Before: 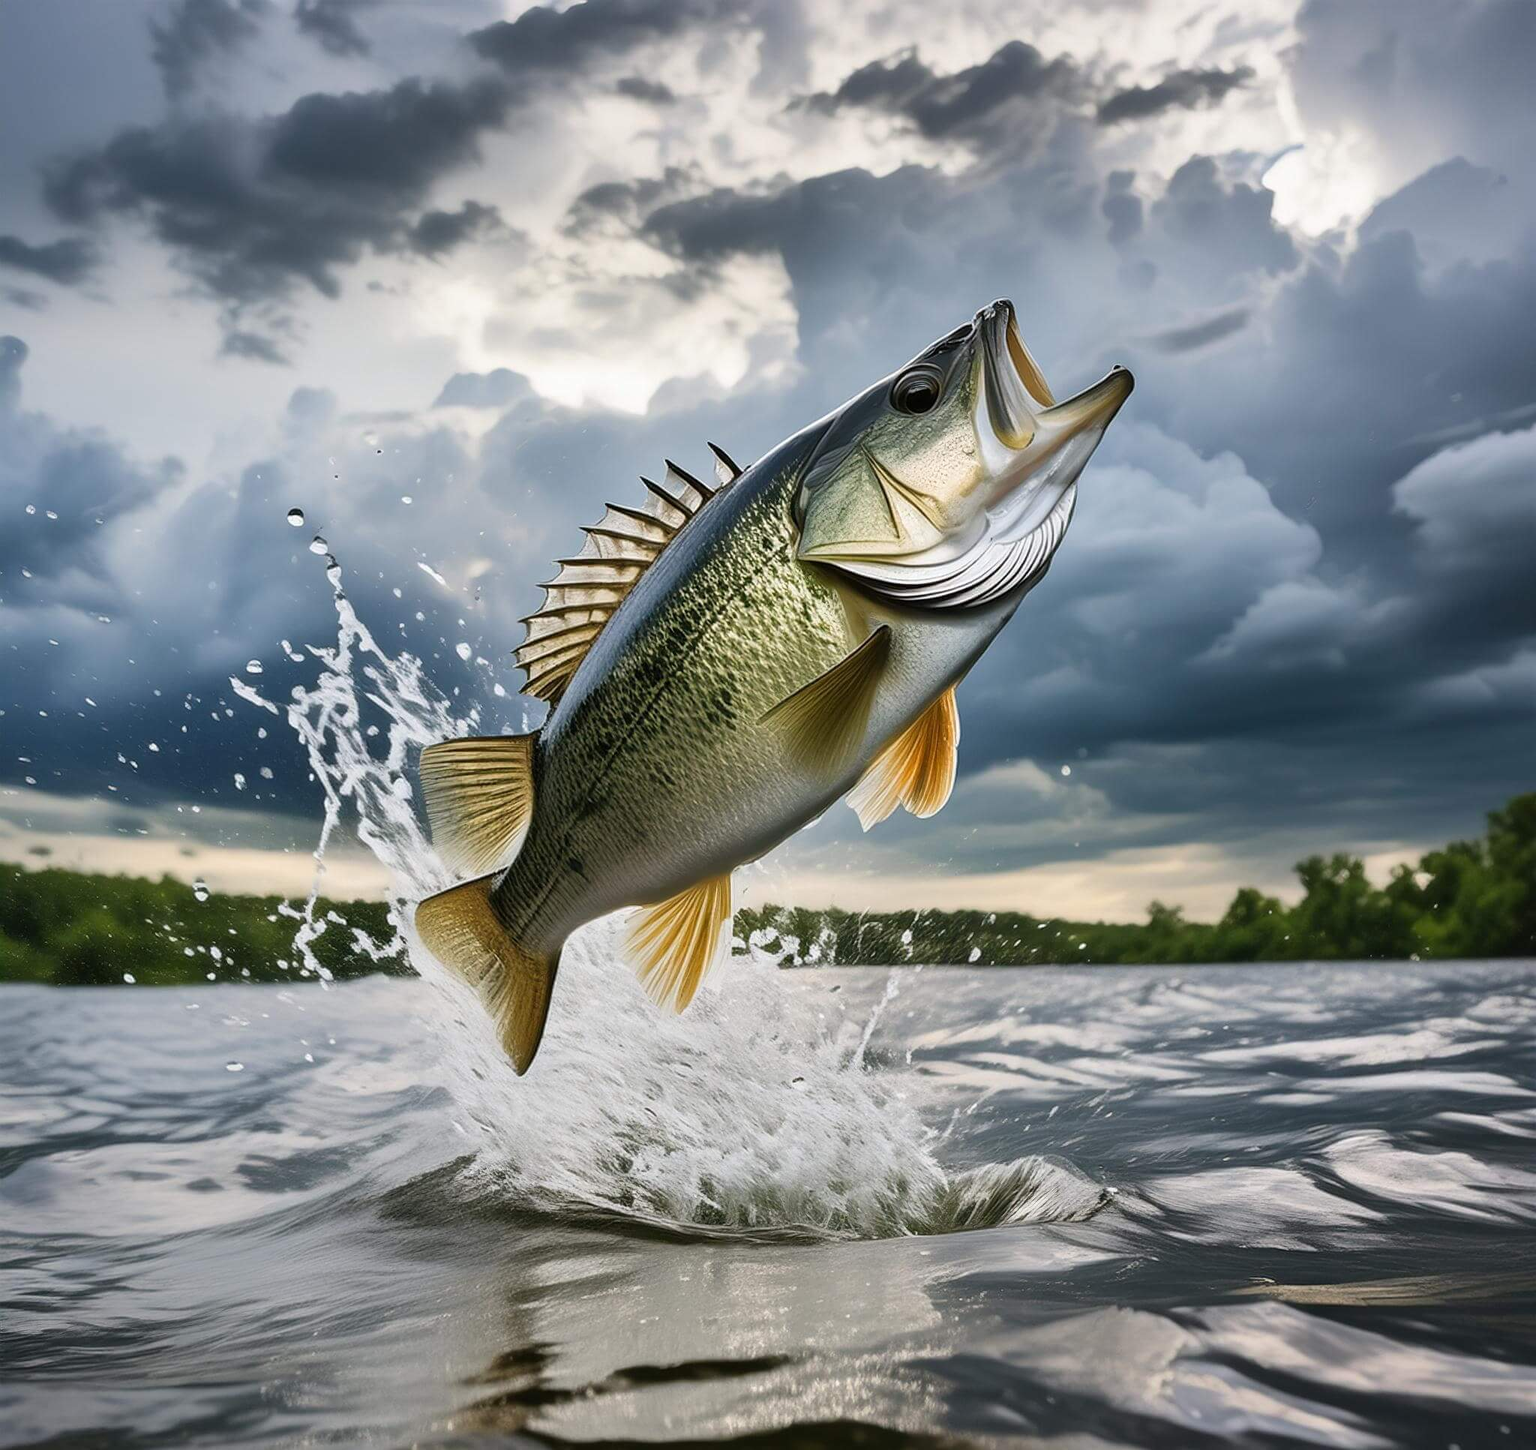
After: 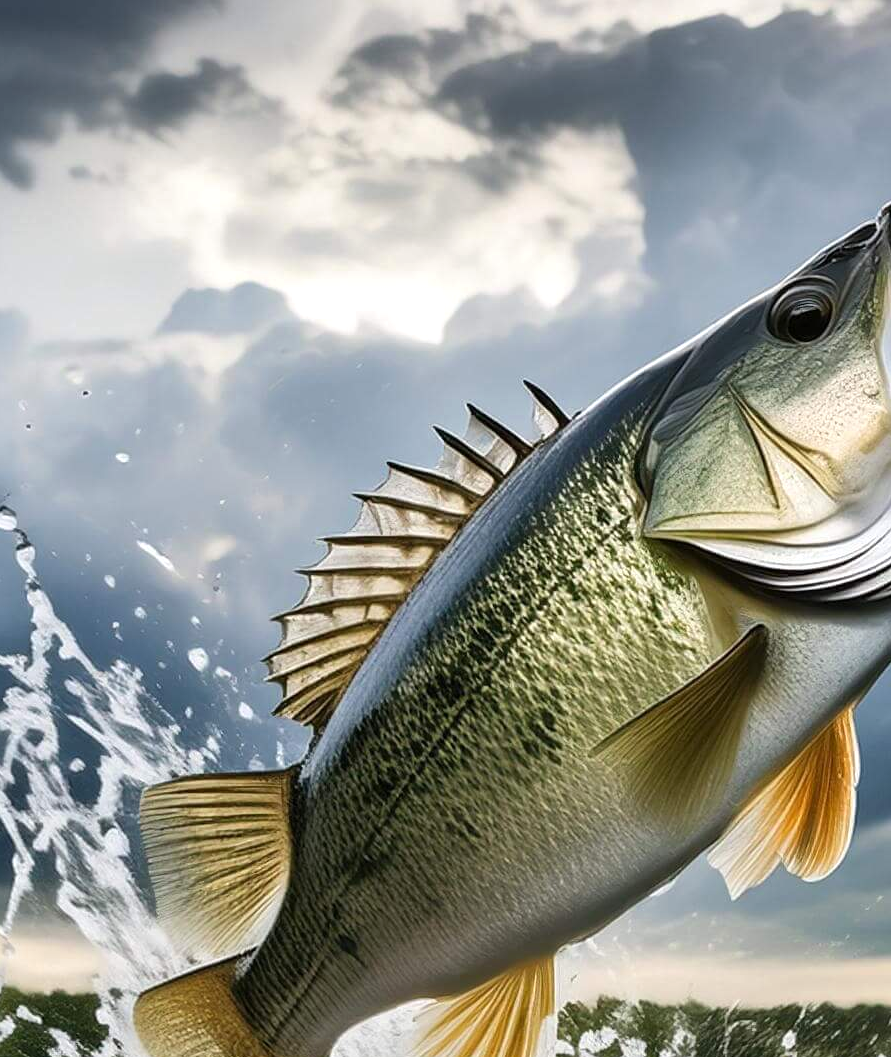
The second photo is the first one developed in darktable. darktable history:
crop: left 20.522%, top 10.86%, right 35.927%, bottom 34.441%
exposure: exposure 0.126 EV, compensate exposure bias true, compensate highlight preservation false
tone equalizer: edges refinement/feathering 500, mask exposure compensation -1.57 EV, preserve details no
